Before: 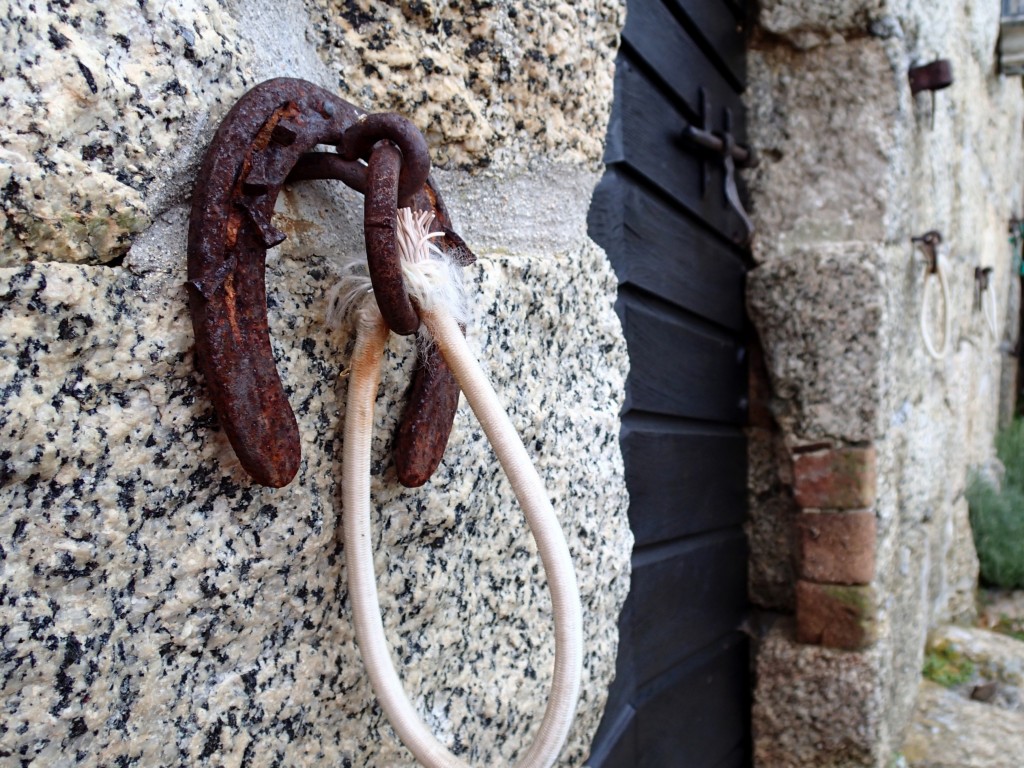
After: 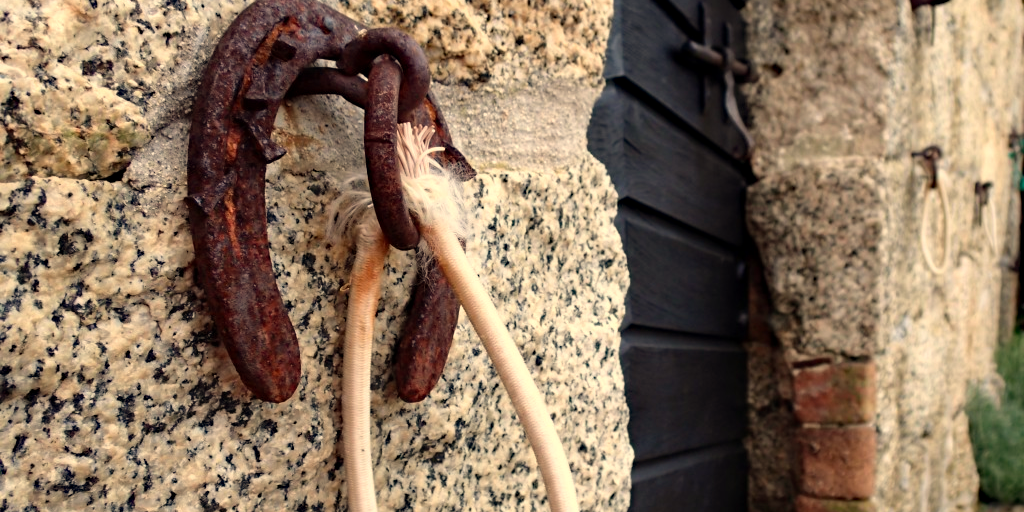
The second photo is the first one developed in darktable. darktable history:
contrast equalizer: y [[0.5 ×4, 0.483, 0.43], [0.5 ×6], [0.5 ×6], [0 ×6], [0 ×6]]
white balance: red 1.138, green 0.996, blue 0.812
crop: top 11.166%, bottom 22.168%
haze removal: compatibility mode true, adaptive false
